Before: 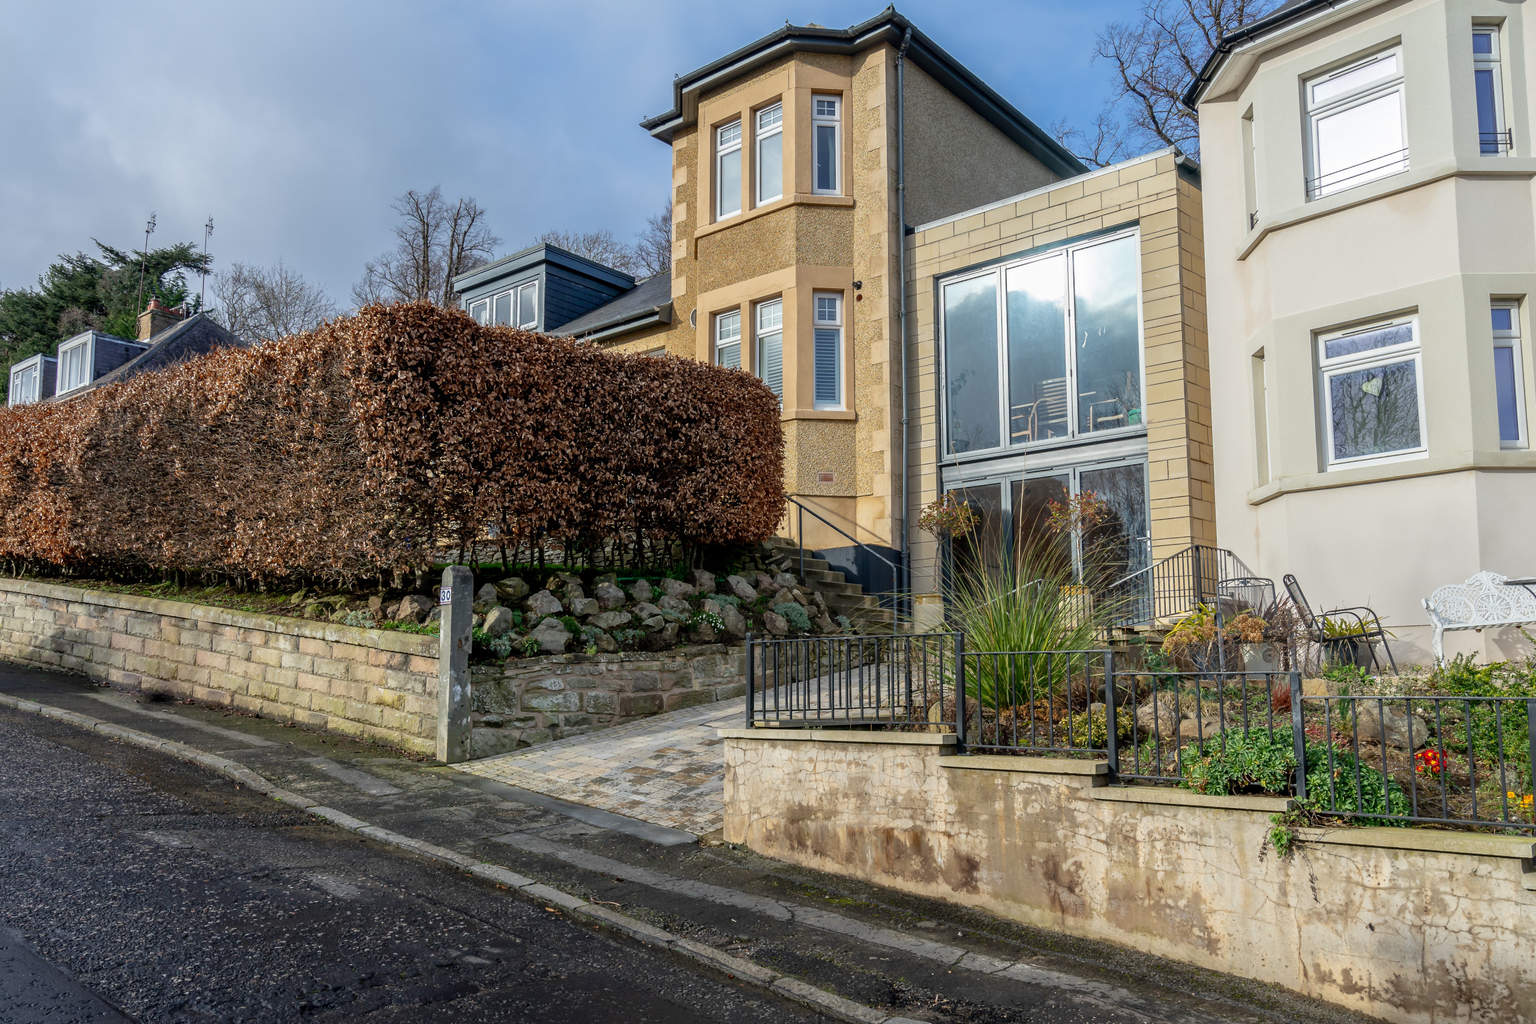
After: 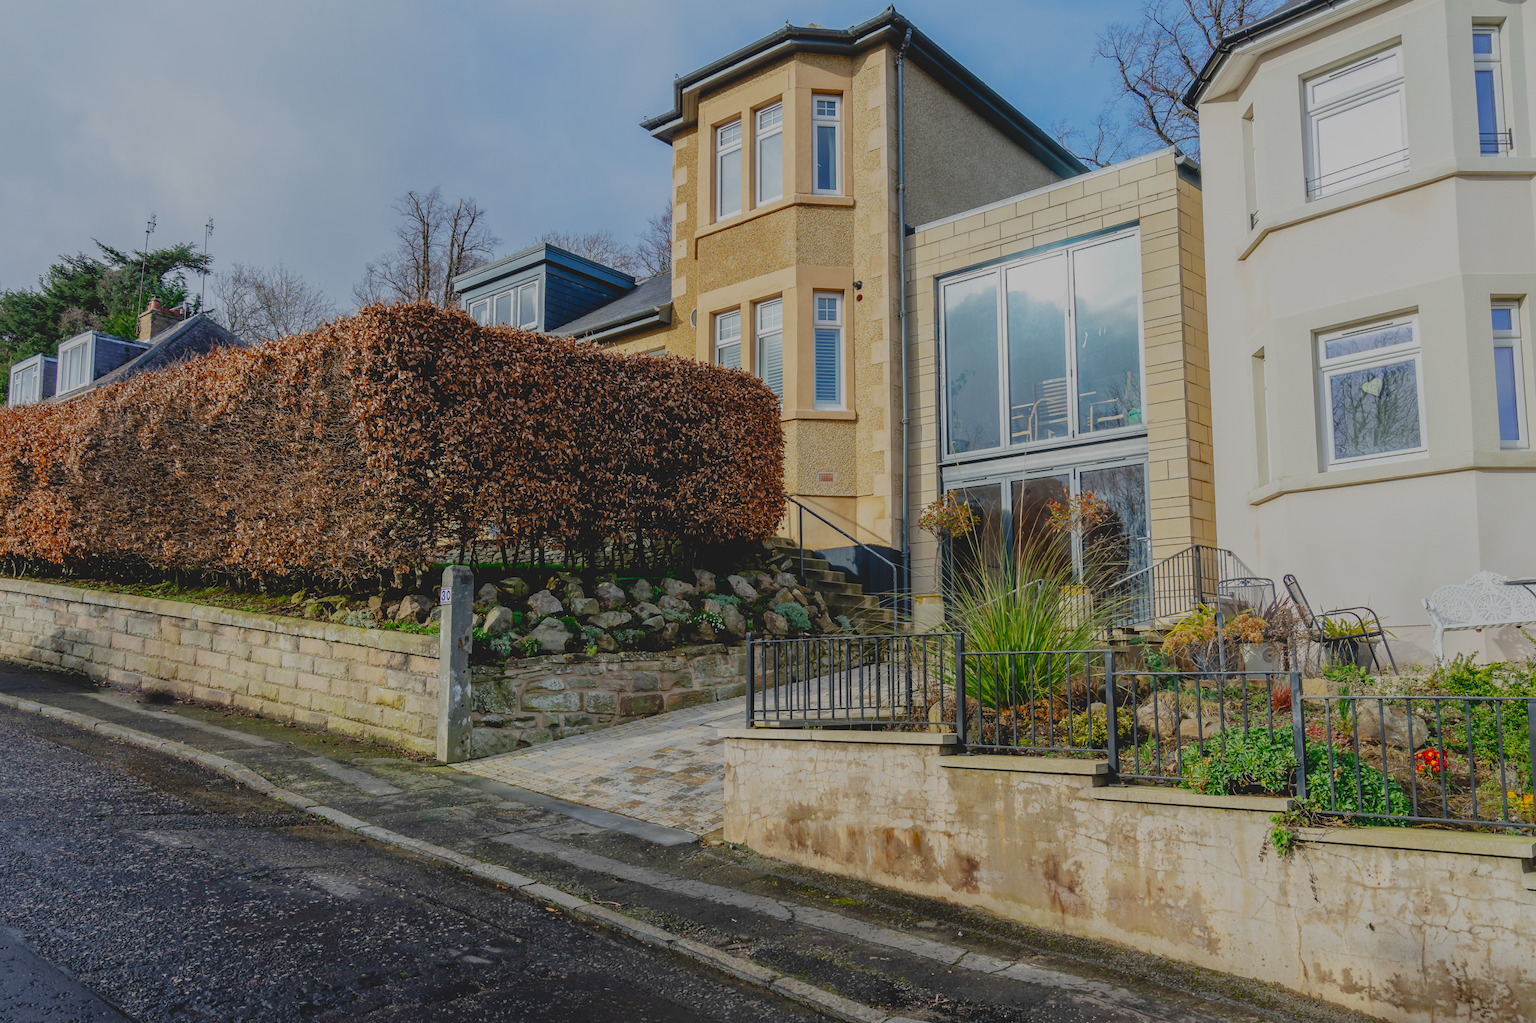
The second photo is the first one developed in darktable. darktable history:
contrast brightness saturation: contrast -0.205, saturation 0.189
filmic rgb: black relative exposure -7.2 EV, white relative exposure 5.34 EV, threshold 3.06 EV, hardness 3.02, preserve chrominance no, color science v5 (2021), enable highlight reconstruction true
